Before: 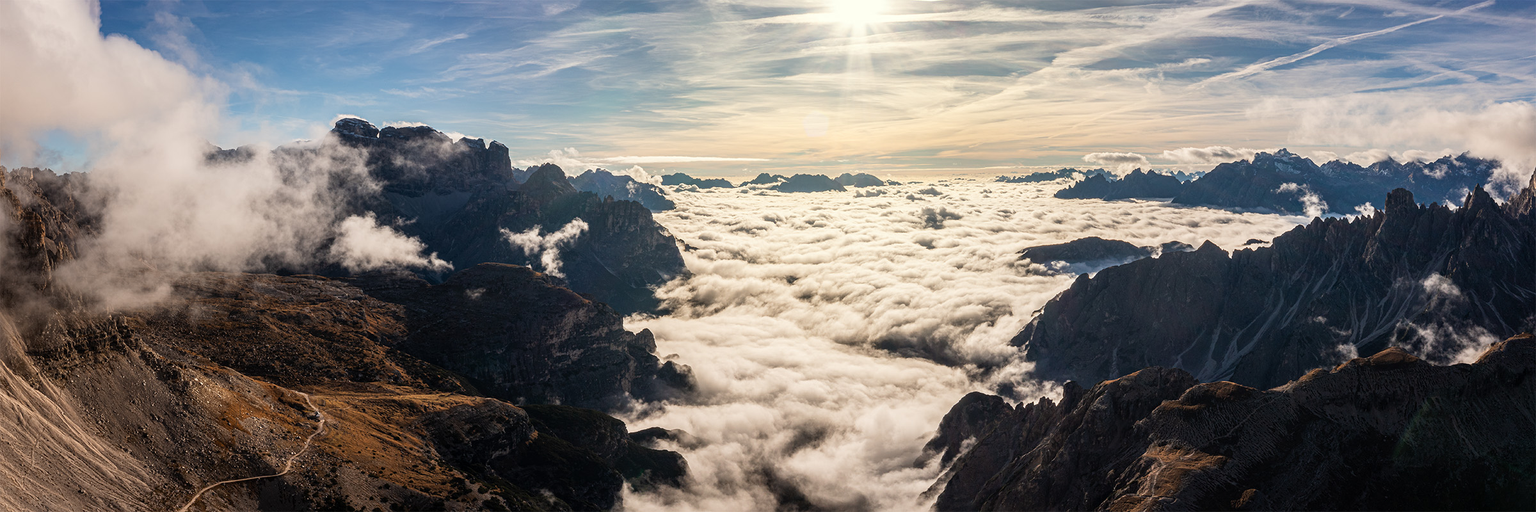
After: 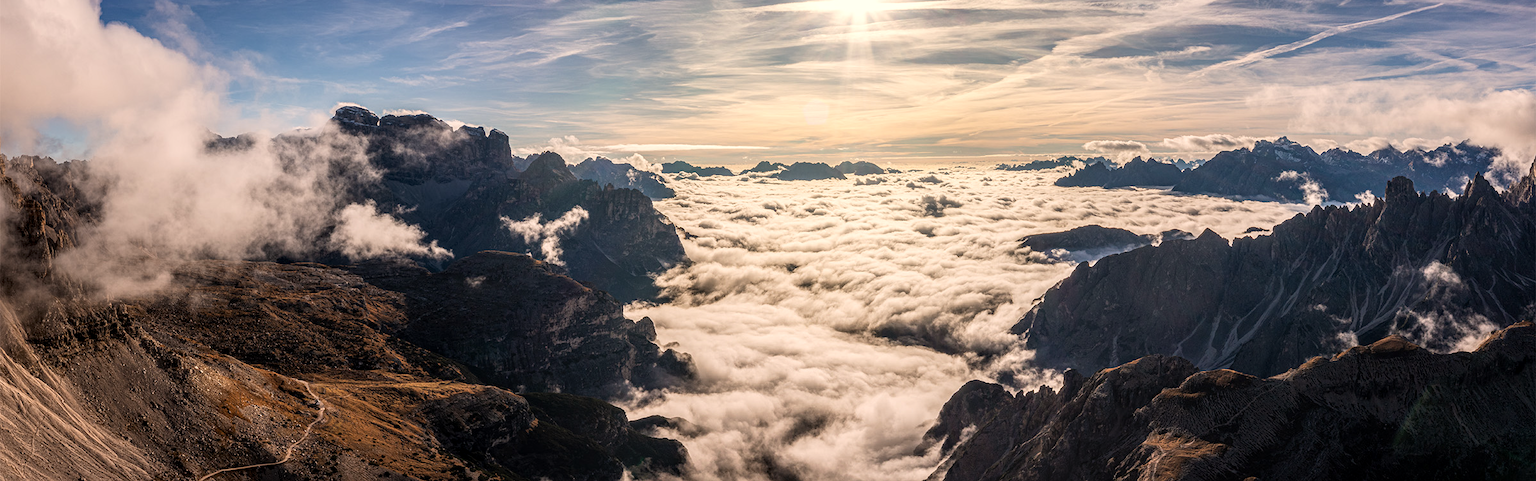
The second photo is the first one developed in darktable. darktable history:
crop and rotate: top 2.597%, bottom 3.188%
local contrast: on, module defaults
color correction: highlights a* 5.83, highlights b* 4.85
